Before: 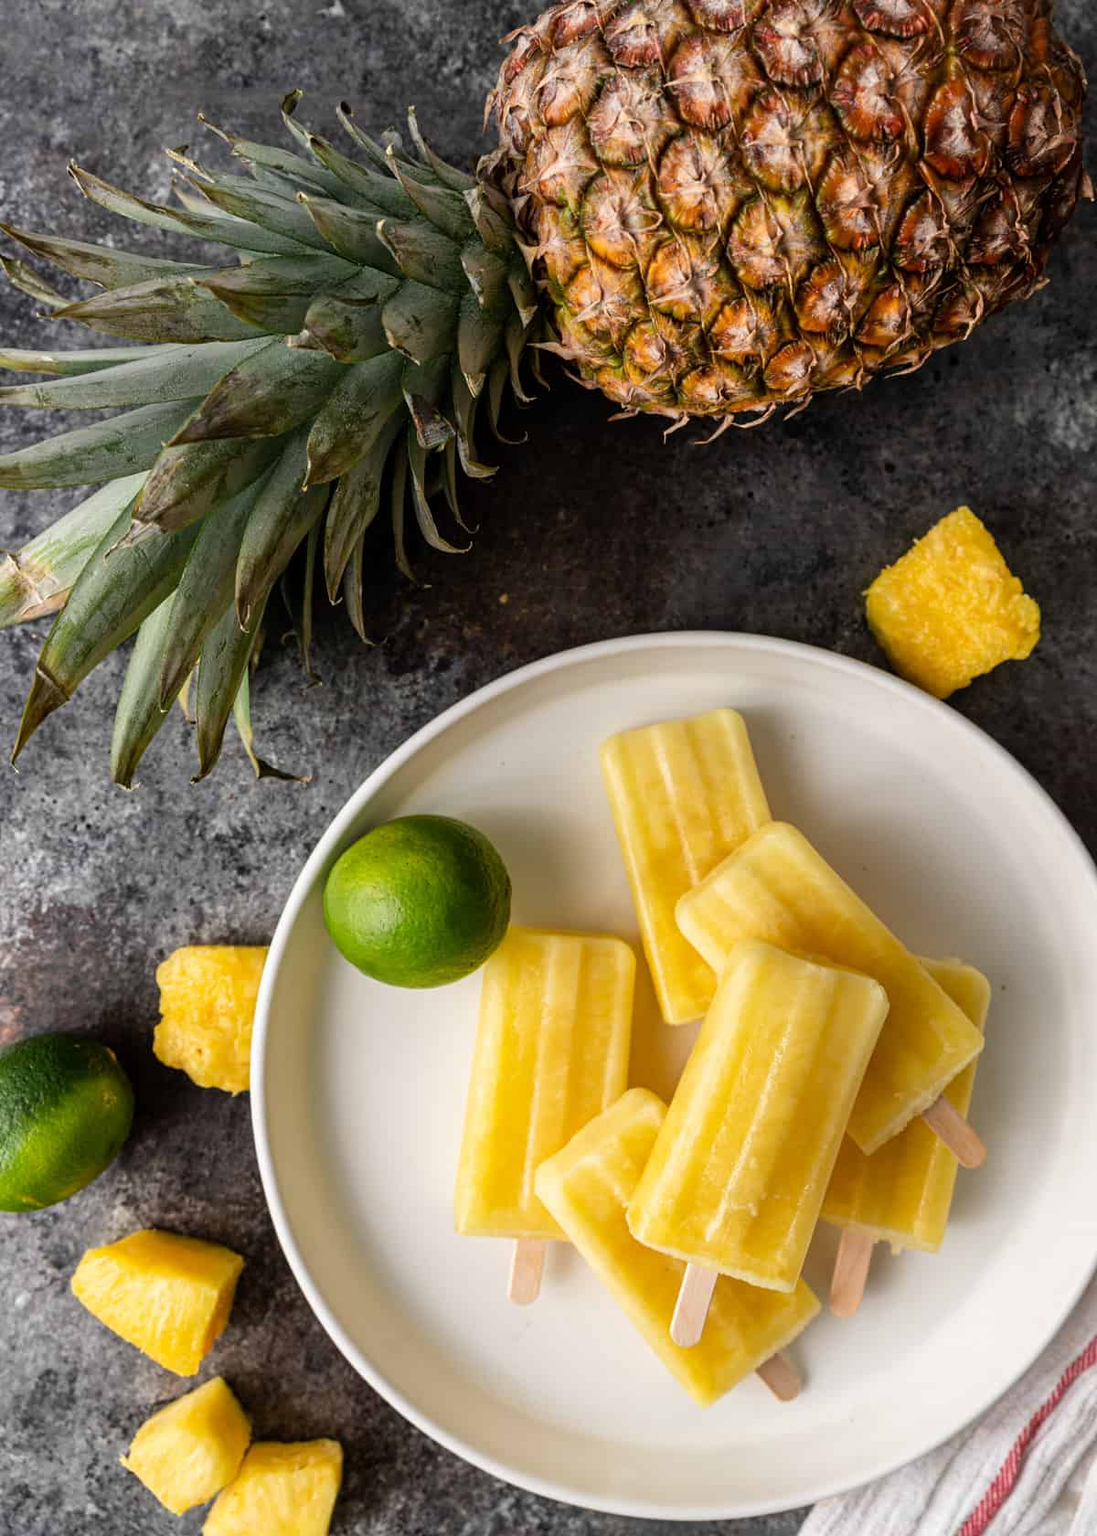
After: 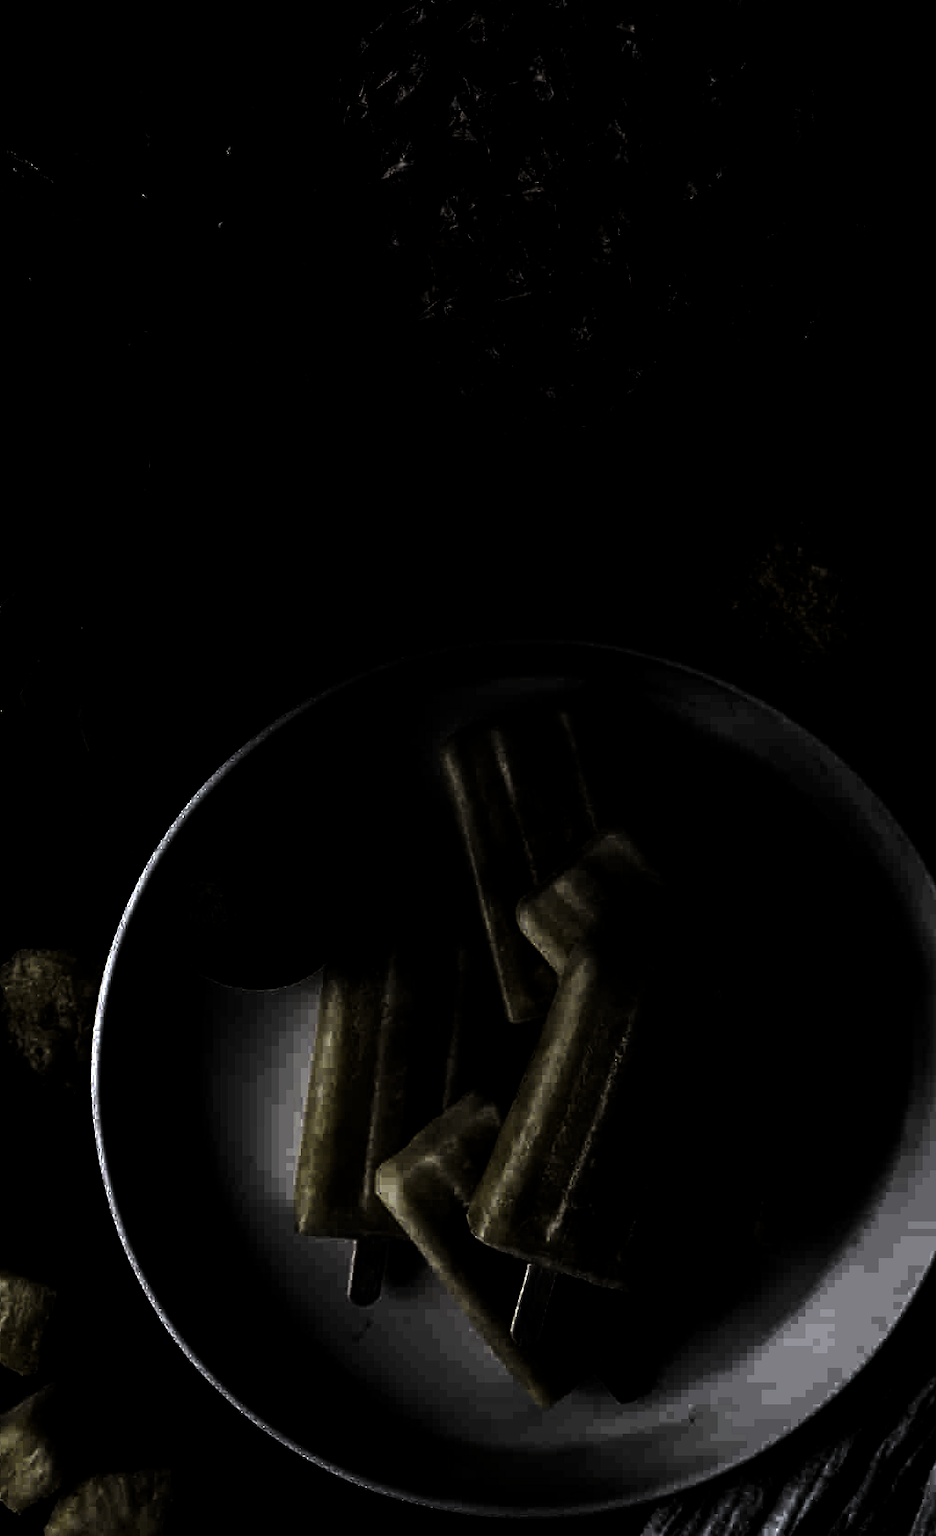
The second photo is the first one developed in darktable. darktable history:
color calibration: illuminant as shot in camera, x 0.358, y 0.373, temperature 4628.91 K
levels: levels [0.721, 0.937, 0.997]
haze removal: strength 0.4, distance 0.22, compatibility mode true, adaptive false
crop and rotate: left 14.584%
